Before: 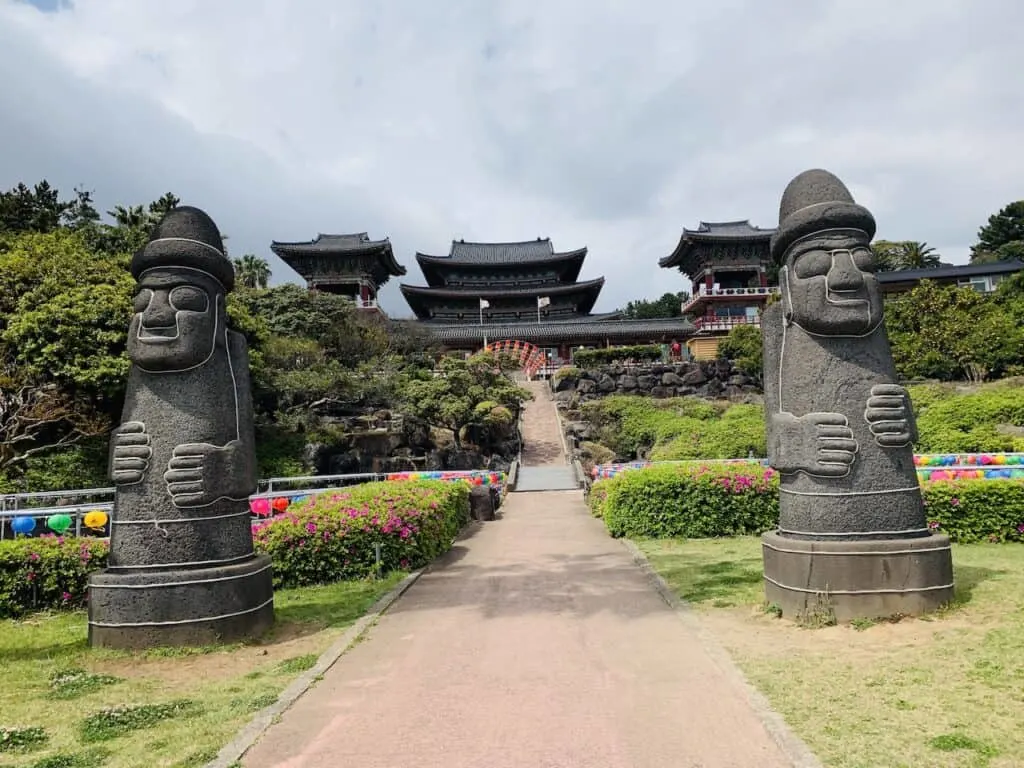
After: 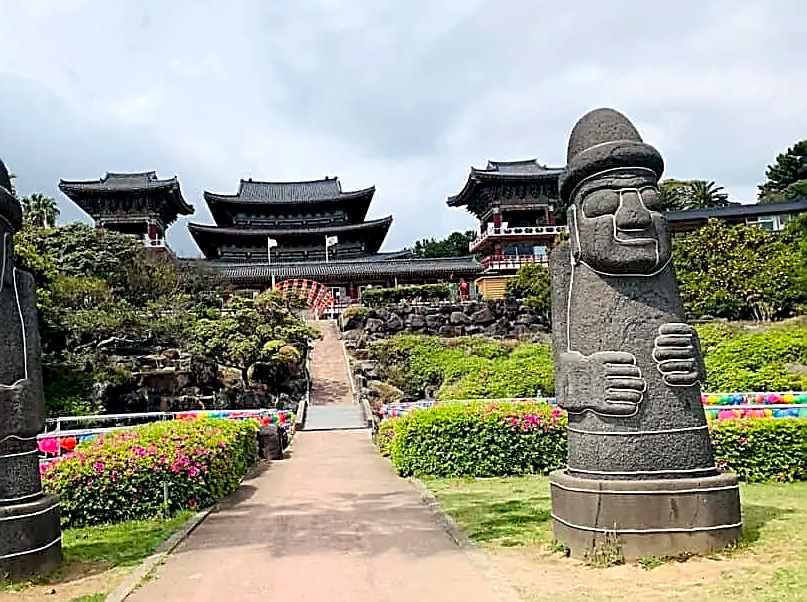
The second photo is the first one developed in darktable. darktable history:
exposure: black level correction 0.005, exposure 0.281 EV, compensate exposure bias true, compensate highlight preservation false
sharpen: radius 1.731, amount 1.299
crop and rotate: left 20.764%, top 8.038%, right 0.342%, bottom 13.487%
